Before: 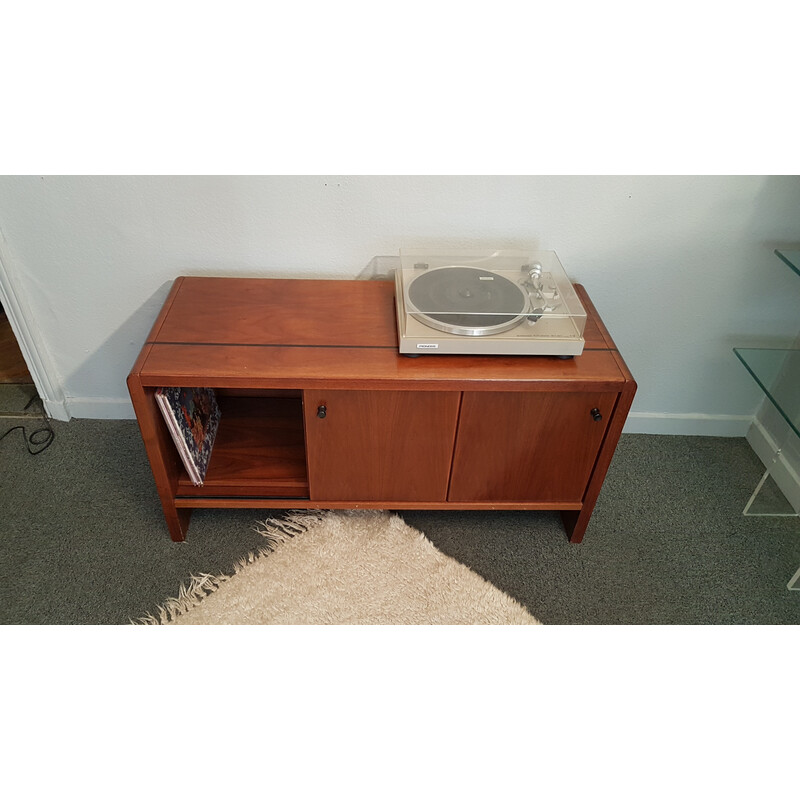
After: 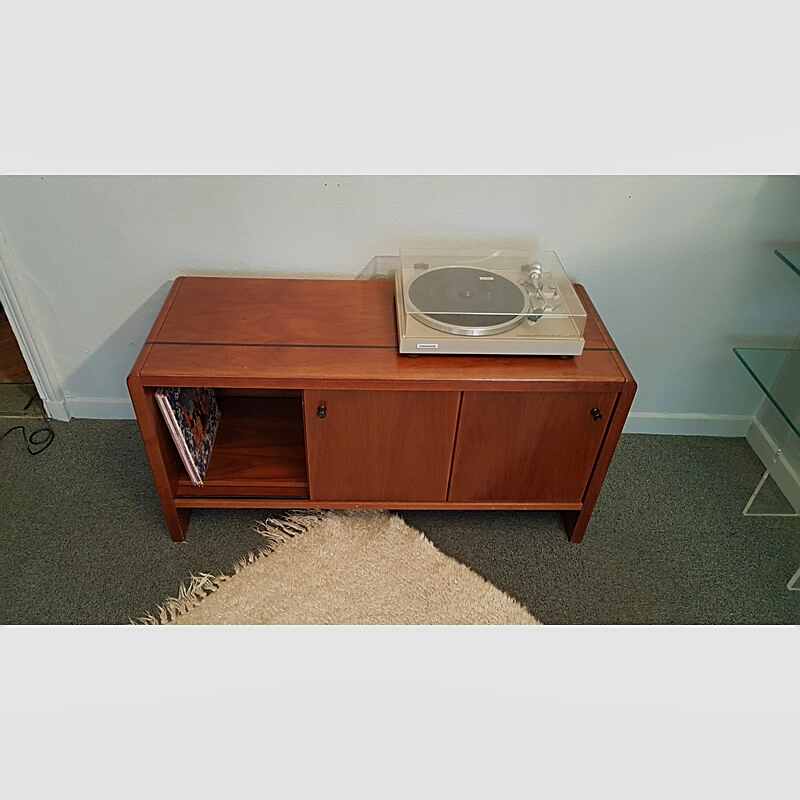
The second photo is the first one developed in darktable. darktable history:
shadows and highlights: radius 121.13, shadows 21.4, white point adjustment -9.72, highlights -14.39, soften with gaussian
velvia: on, module defaults
sharpen: on, module defaults
